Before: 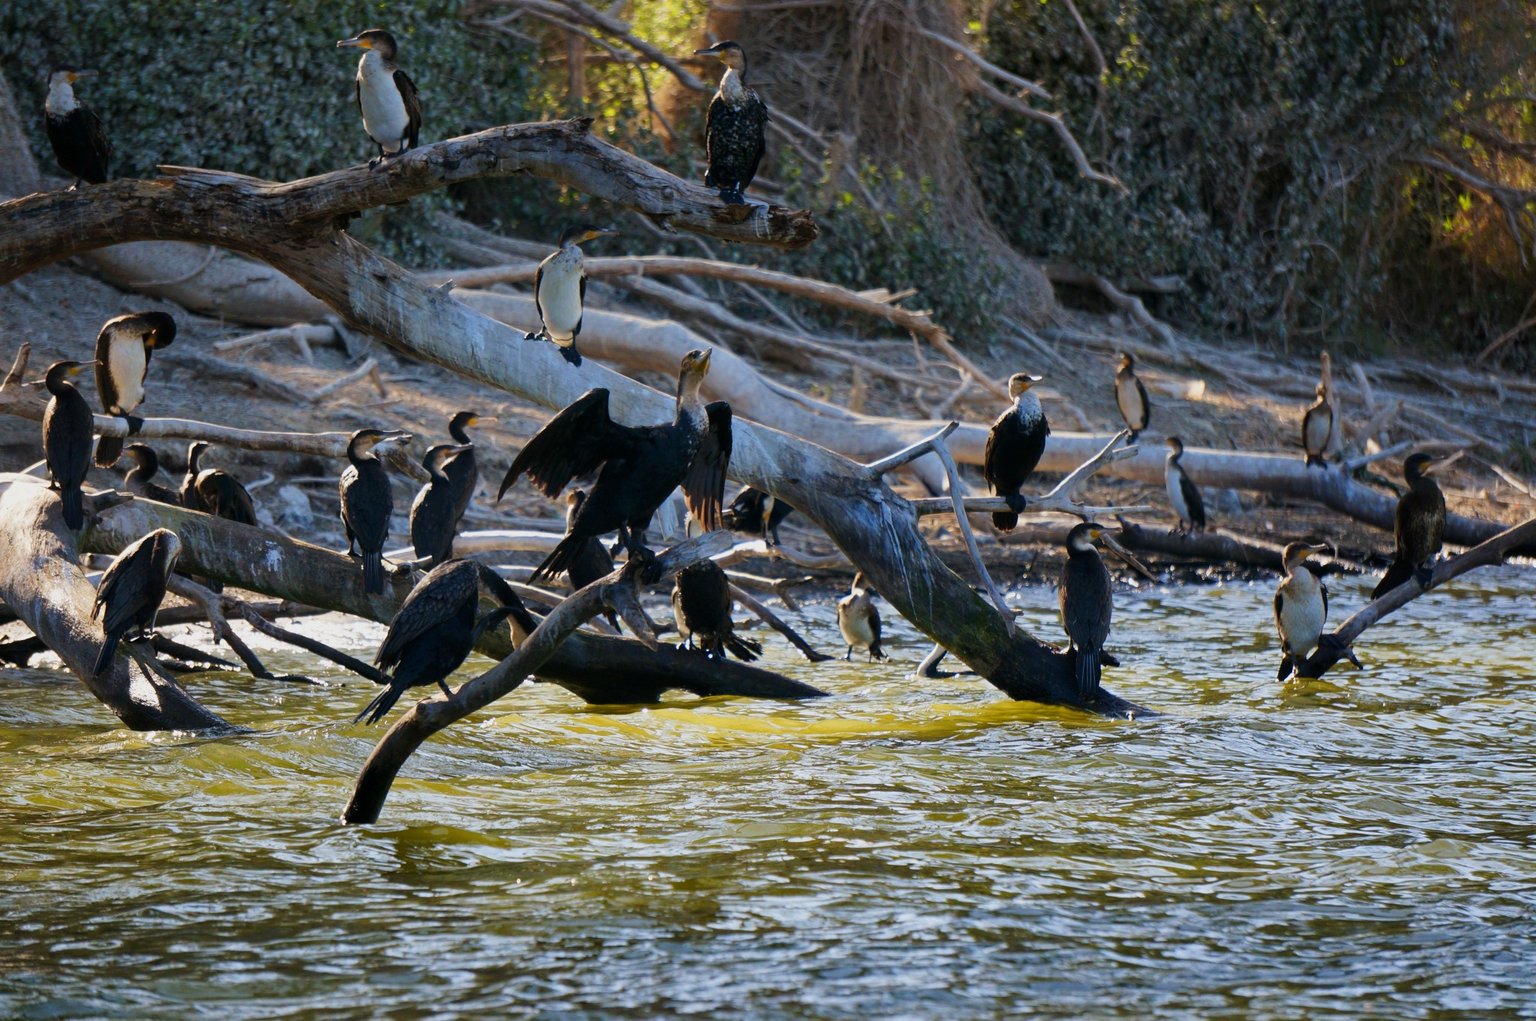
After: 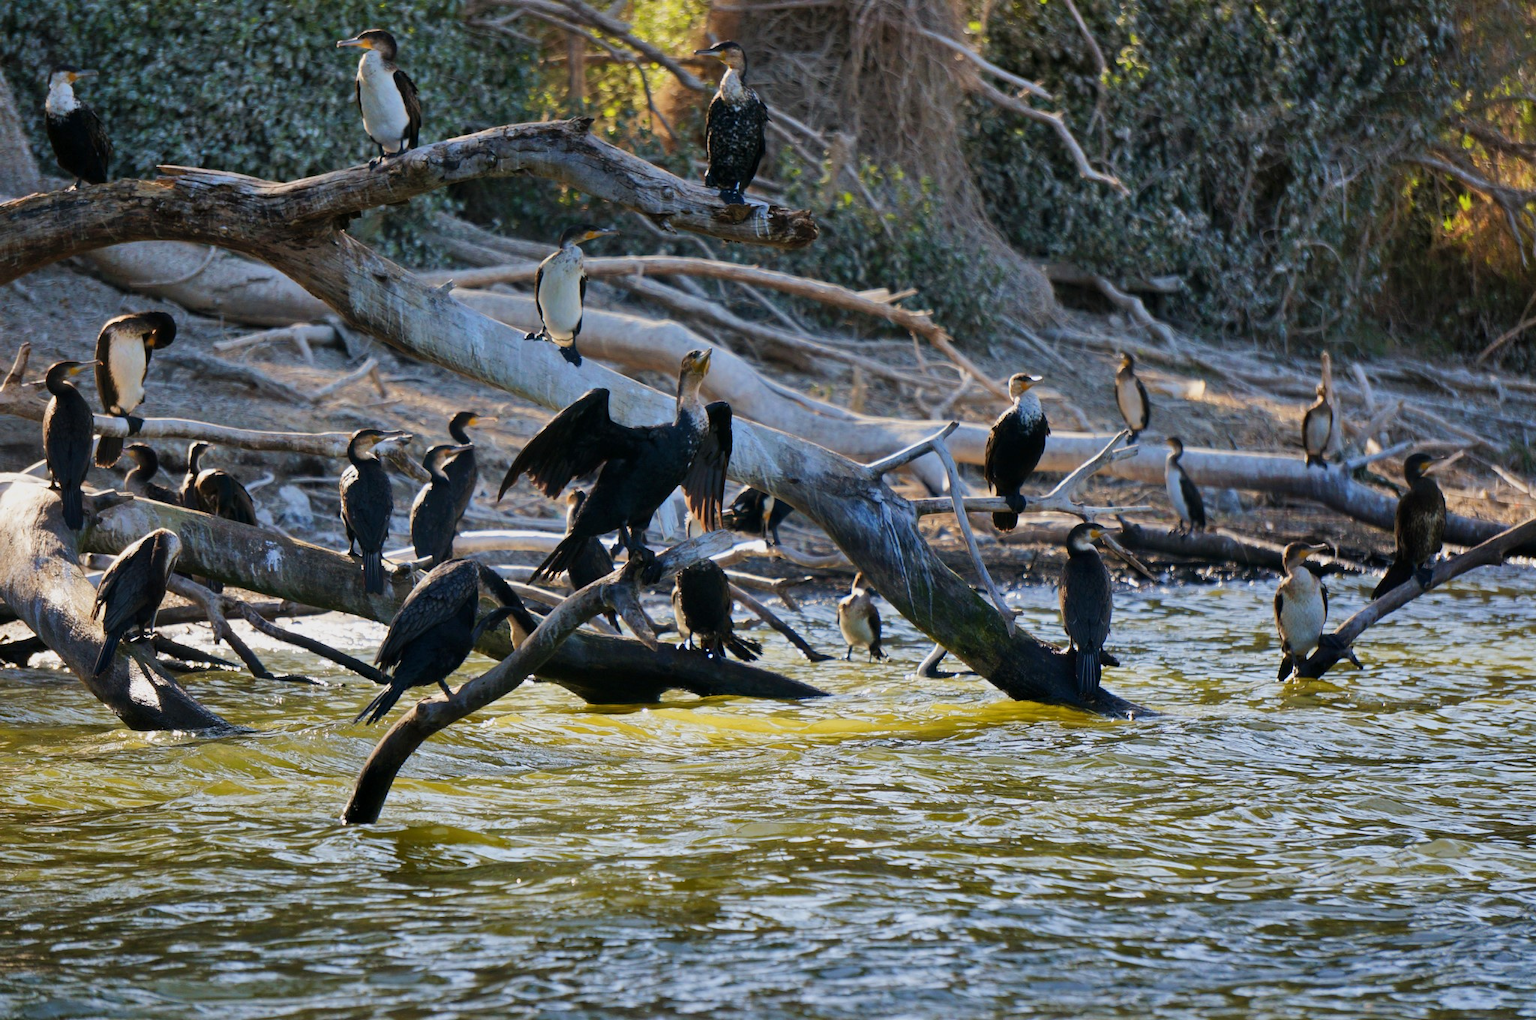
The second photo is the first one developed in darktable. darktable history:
tone equalizer: edges refinement/feathering 500, mask exposure compensation -1.57 EV, preserve details no
shadows and highlights: soften with gaussian
